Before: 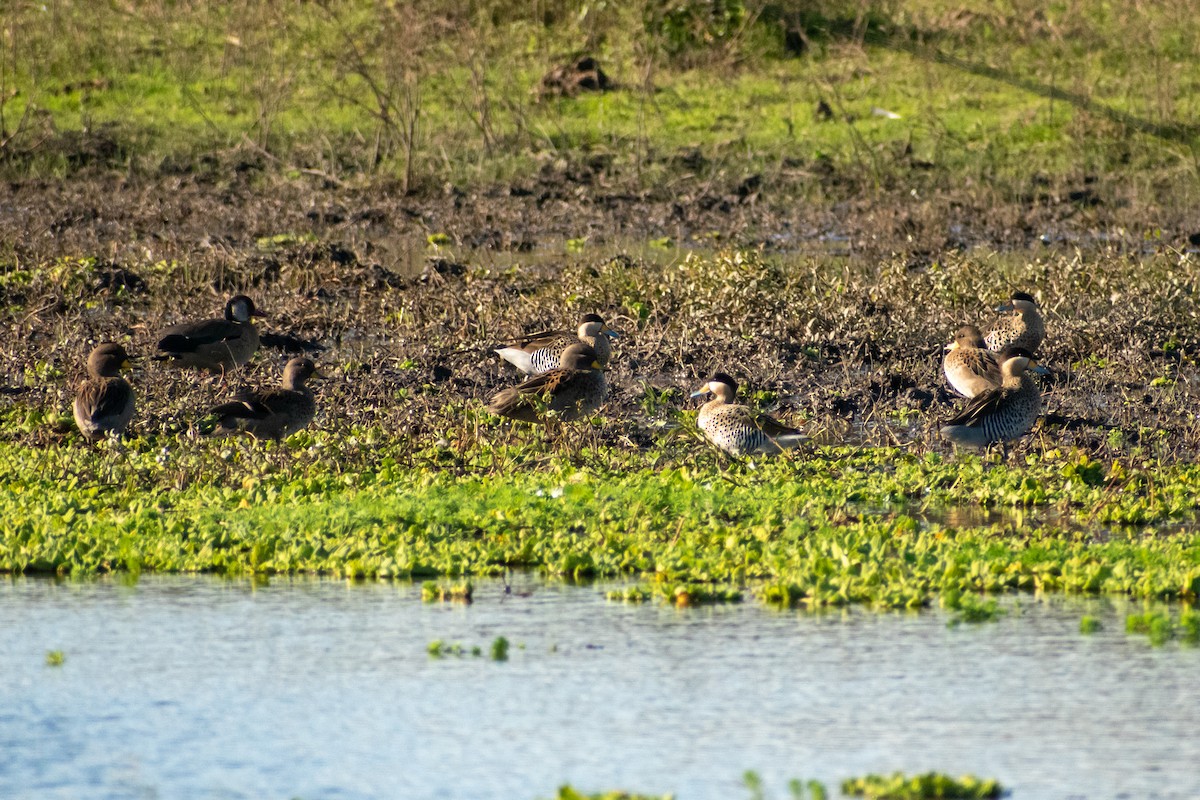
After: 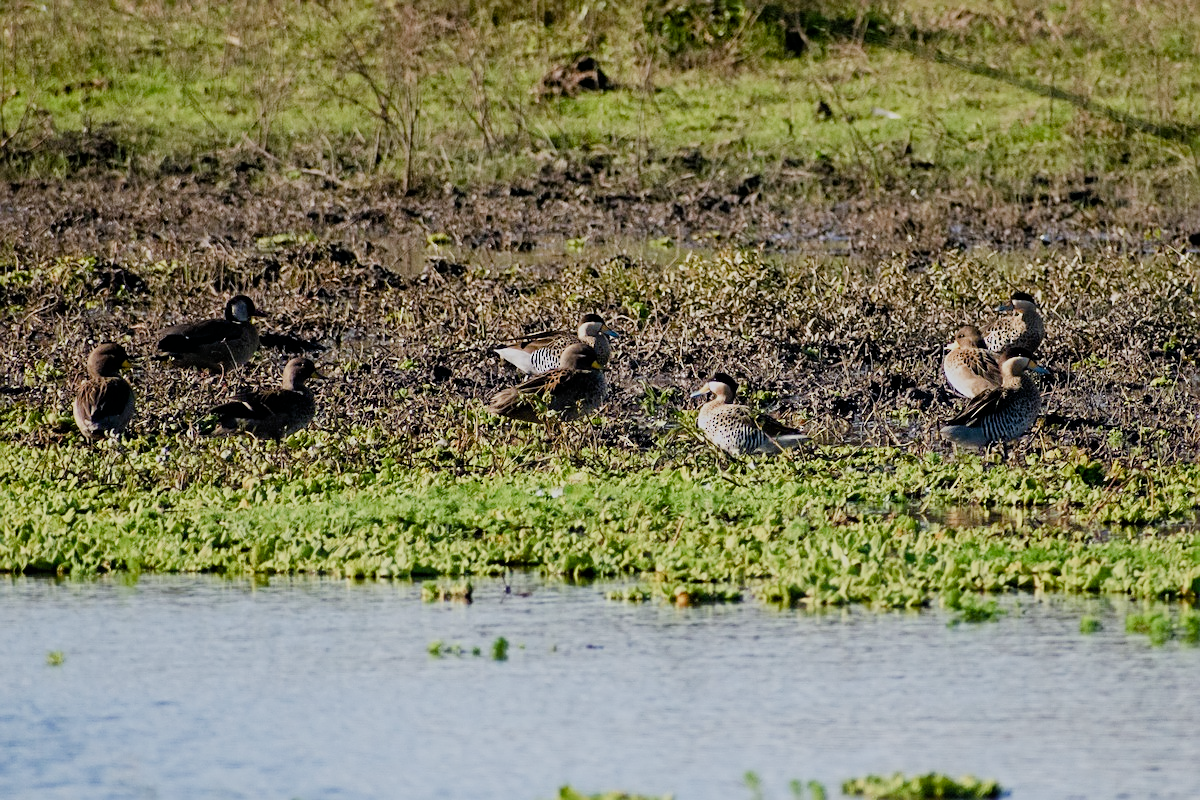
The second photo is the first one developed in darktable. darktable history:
color calibration: illuminant as shot in camera, x 0.358, y 0.373, temperature 4628.91 K
color balance rgb: perceptual saturation grading › global saturation 20%, perceptual saturation grading › highlights -50%, perceptual saturation grading › shadows 30%
filmic rgb: black relative exposure -9.22 EV, white relative exposure 6.77 EV, hardness 3.07, contrast 1.05
sharpen: amount 0.478
